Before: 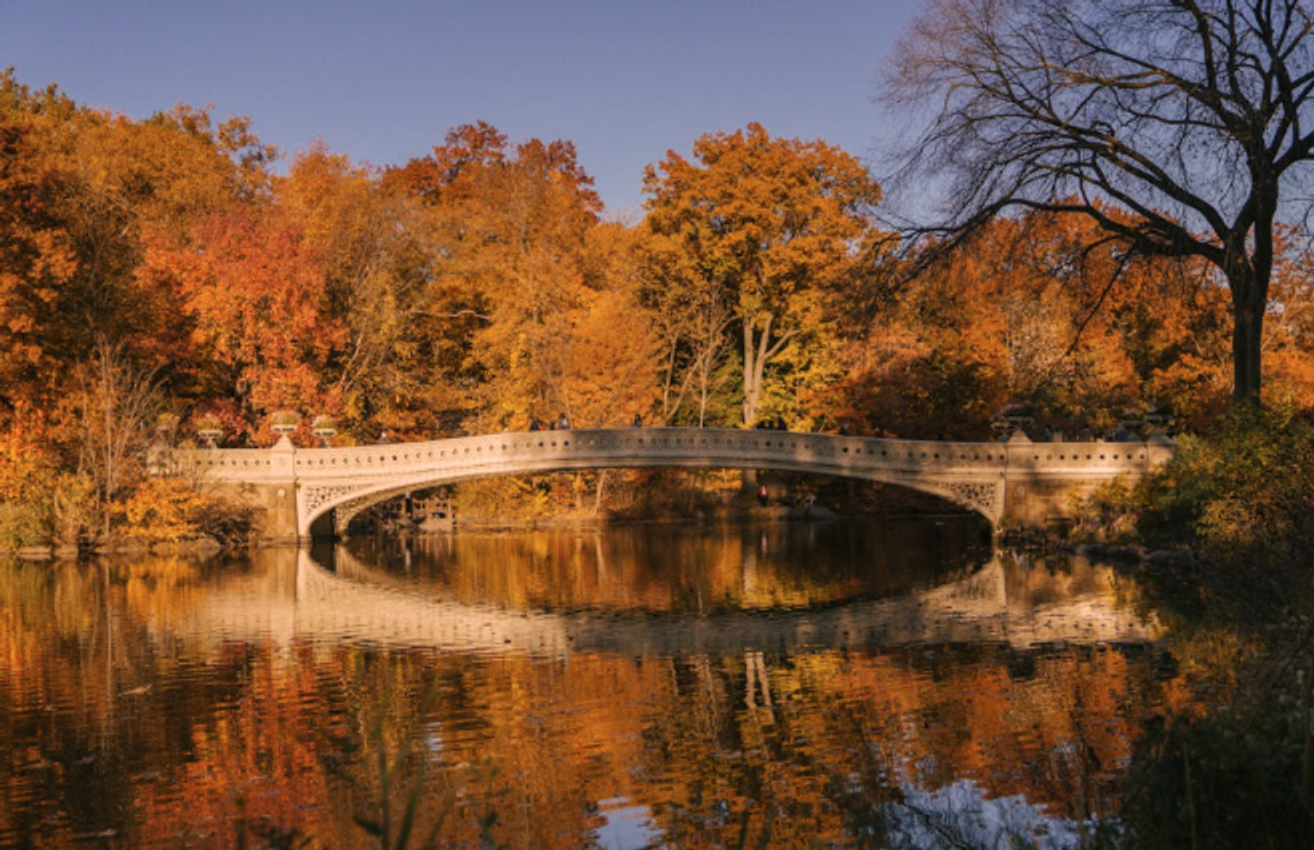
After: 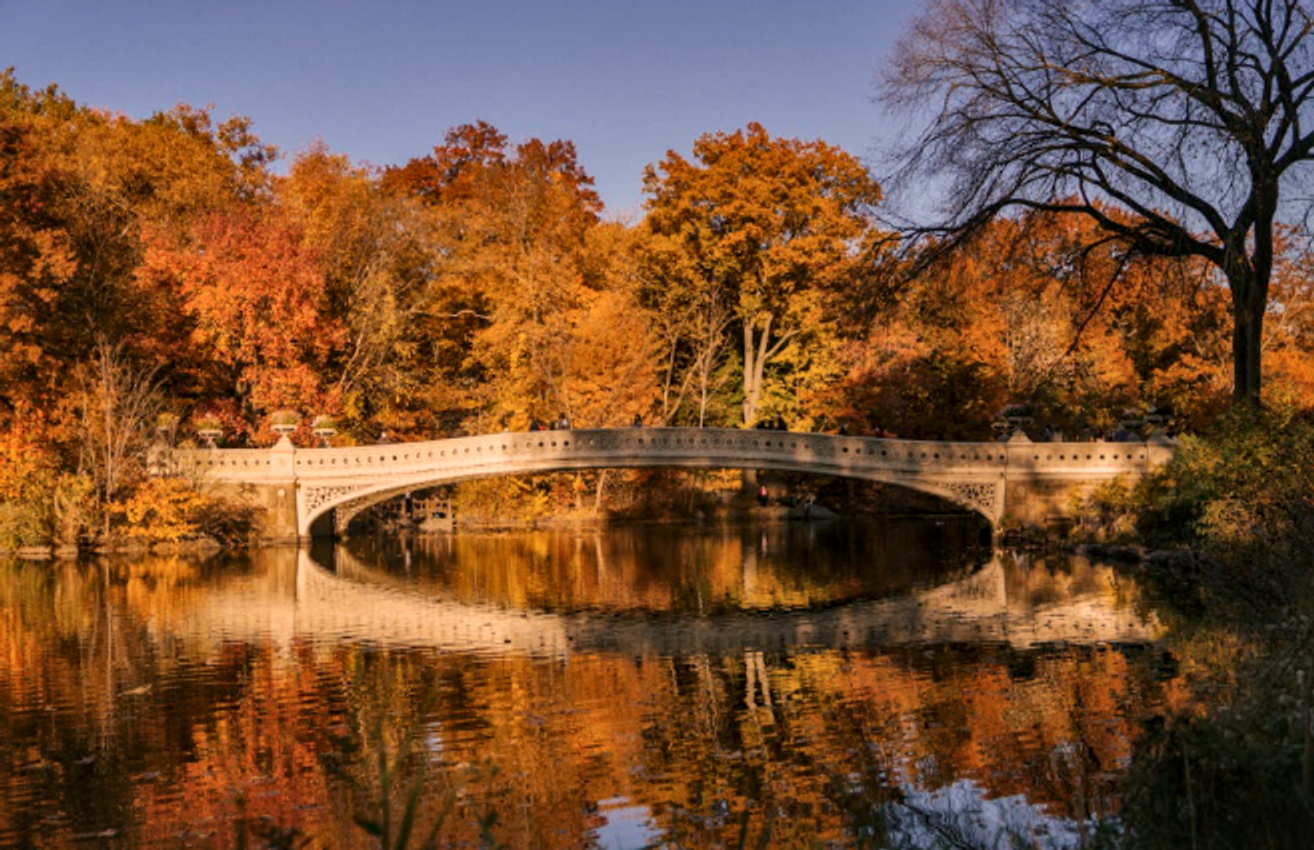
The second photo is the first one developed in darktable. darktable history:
local contrast: mode bilateral grid, contrast 20, coarseness 50, detail 150%, midtone range 0.2
color correction: saturation 1.11
rgb levels: preserve colors max RGB
